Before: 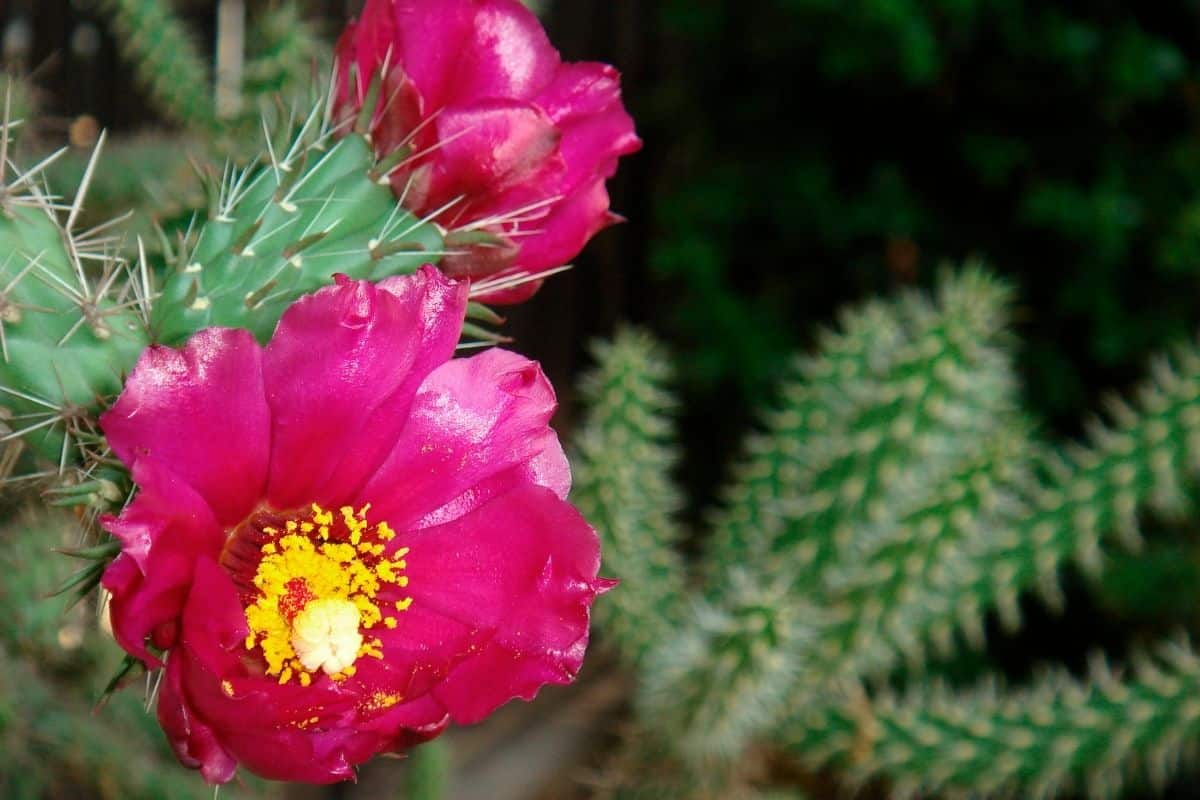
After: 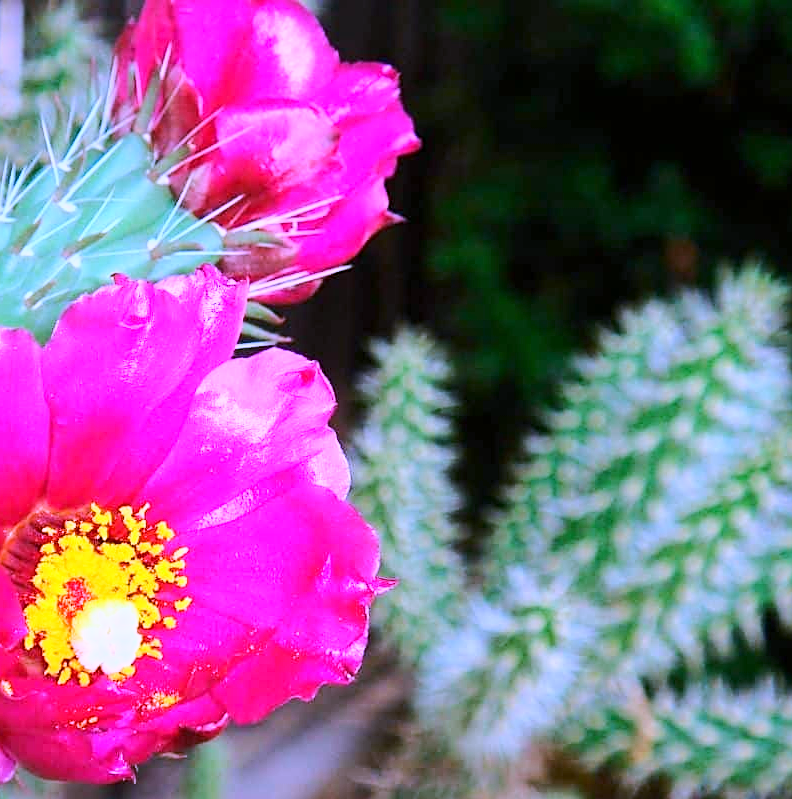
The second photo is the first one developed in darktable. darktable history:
white balance: red 0.98, blue 1.61
sharpen: on, module defaults
crop and rotate: left 18.442%, right 15.508%
base curve: curves: ch0 [(0, 0) (0.025, 0.046) (0.112, 0.277) (0.467, 0.74) (0.814, 0.929) (1, 0.942)]
